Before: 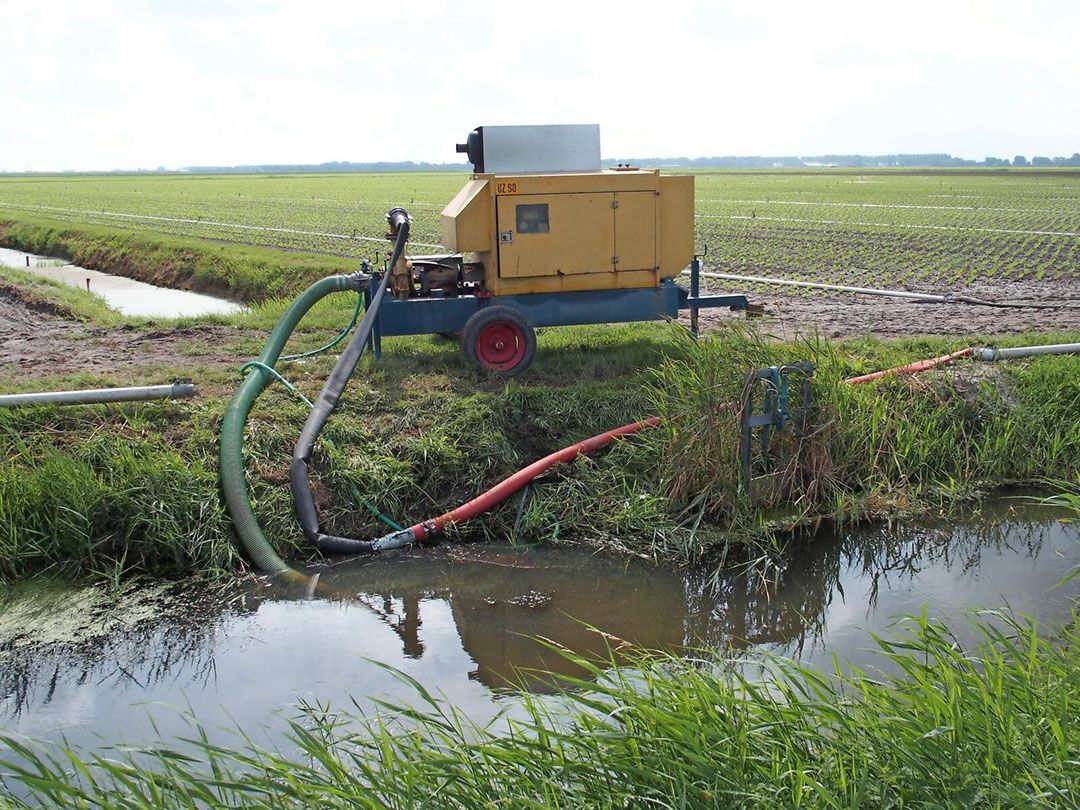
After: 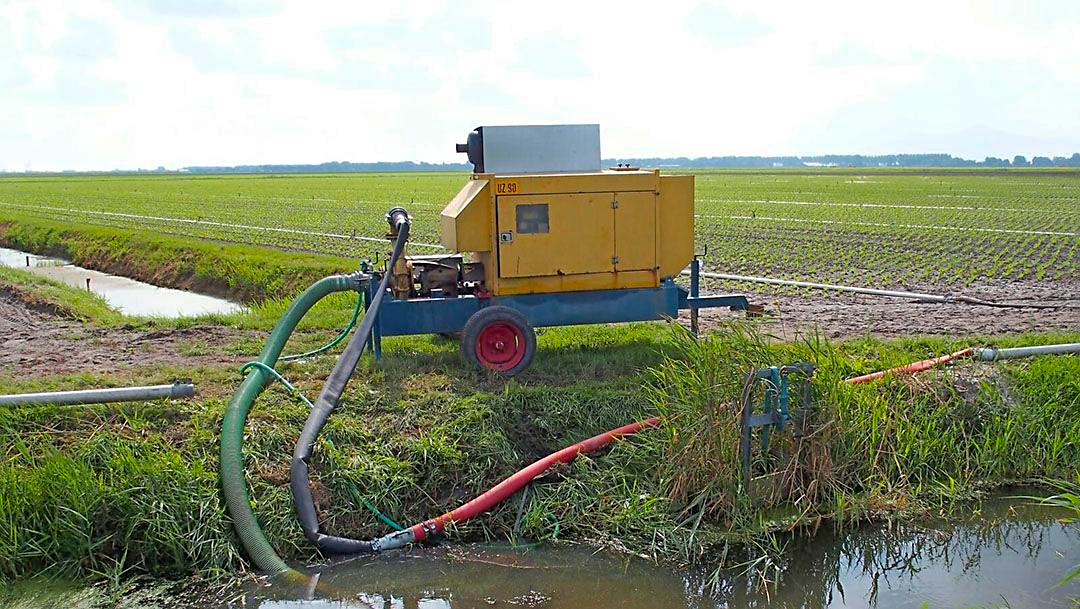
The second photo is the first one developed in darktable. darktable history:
tone equalizer: mask exposure compensation -0.486 EV
sharpen: on, module defaults
shadows and highlights: on, module defaults
color balance rgb: power › hue 71.83°, perceptual saturation grading › global saturation 25.54%, global vibrance 25.609%
crop: bottom 24.716%
